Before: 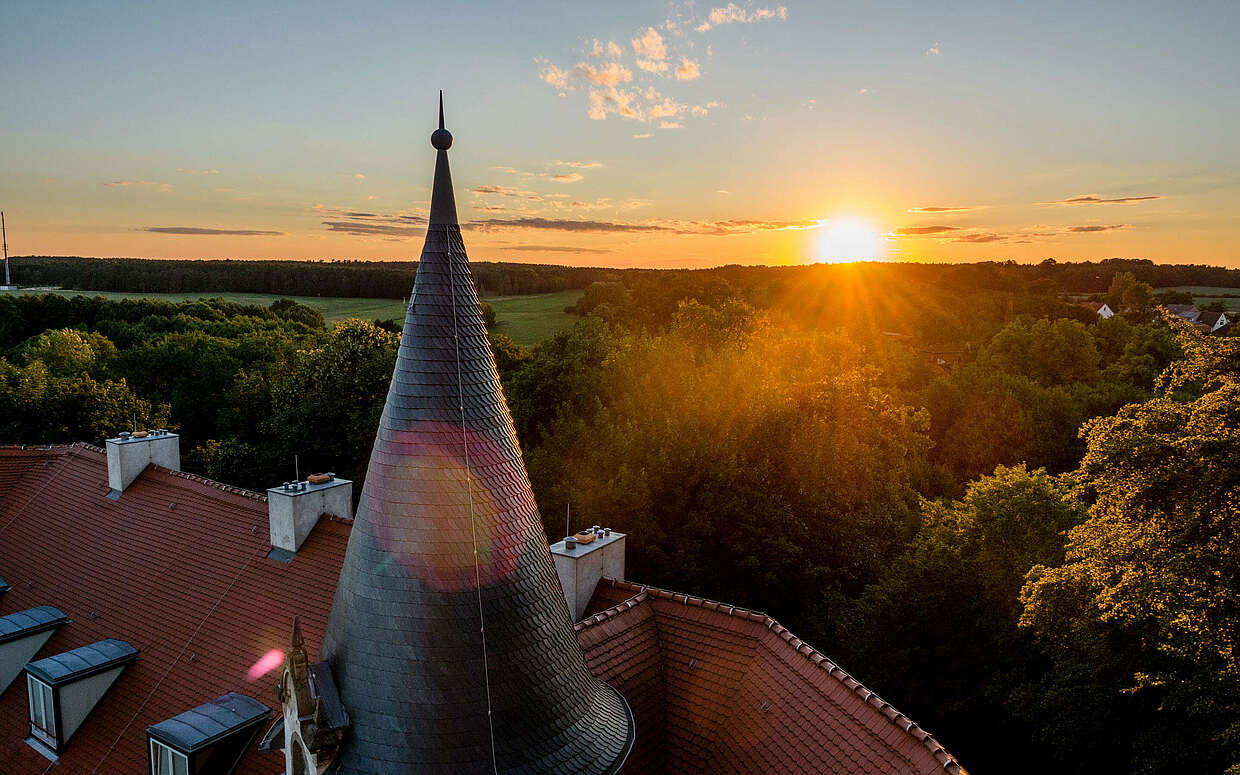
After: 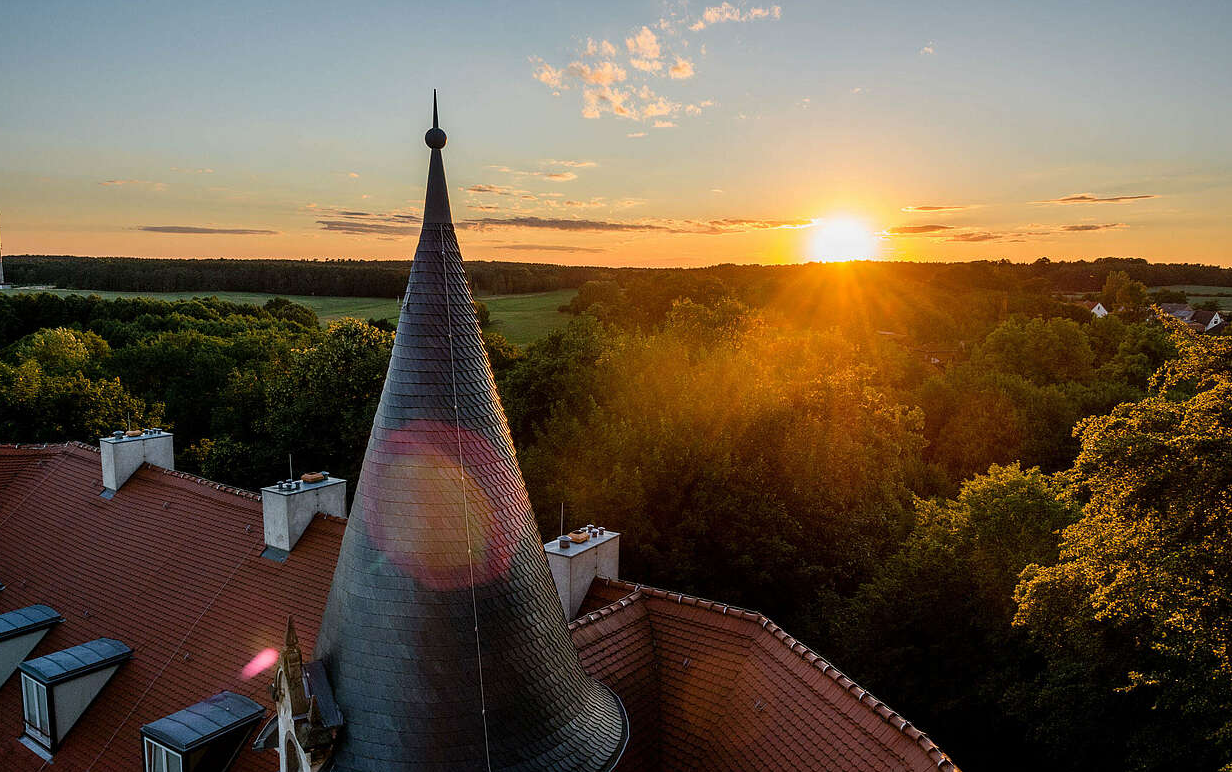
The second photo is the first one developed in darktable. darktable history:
crop and rotate: left 0.638%, top 0.133%, bottom 0.24%
